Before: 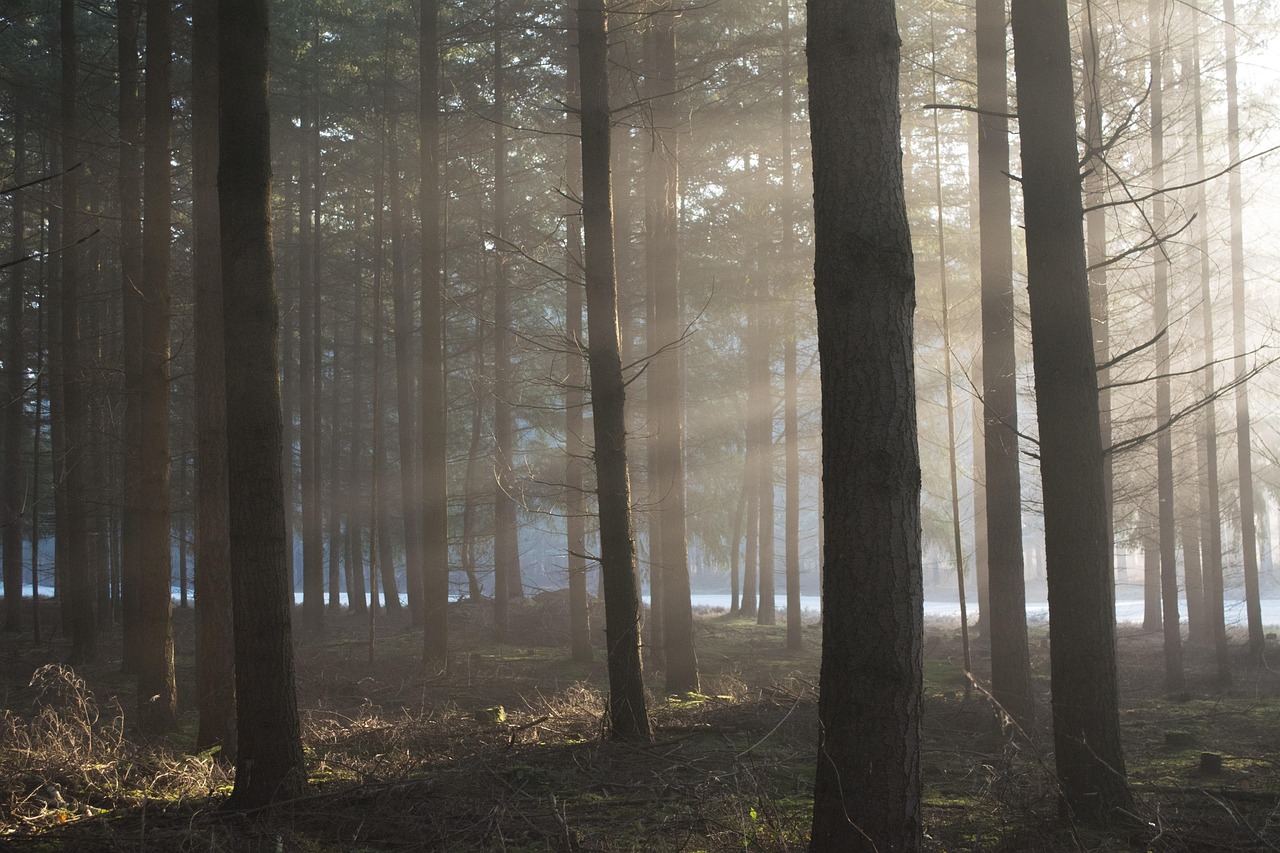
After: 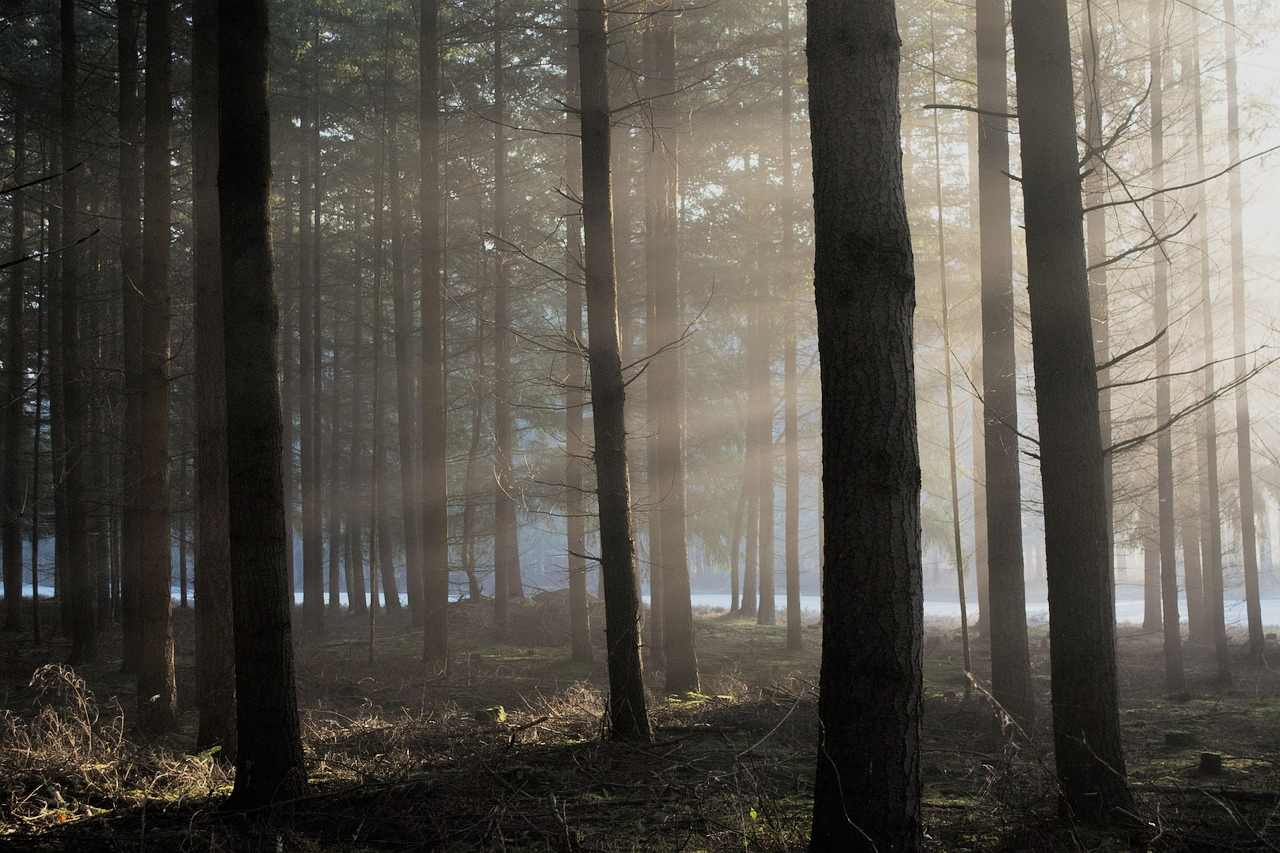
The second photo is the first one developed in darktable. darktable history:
filmic rgb: black relative exposure -7.75 EV, white relative exposure 4.4 EV, hardness 3.75, latitude 49.35%, contrast 1.101, color science v6 (2022), enable highlight reconstruction true
